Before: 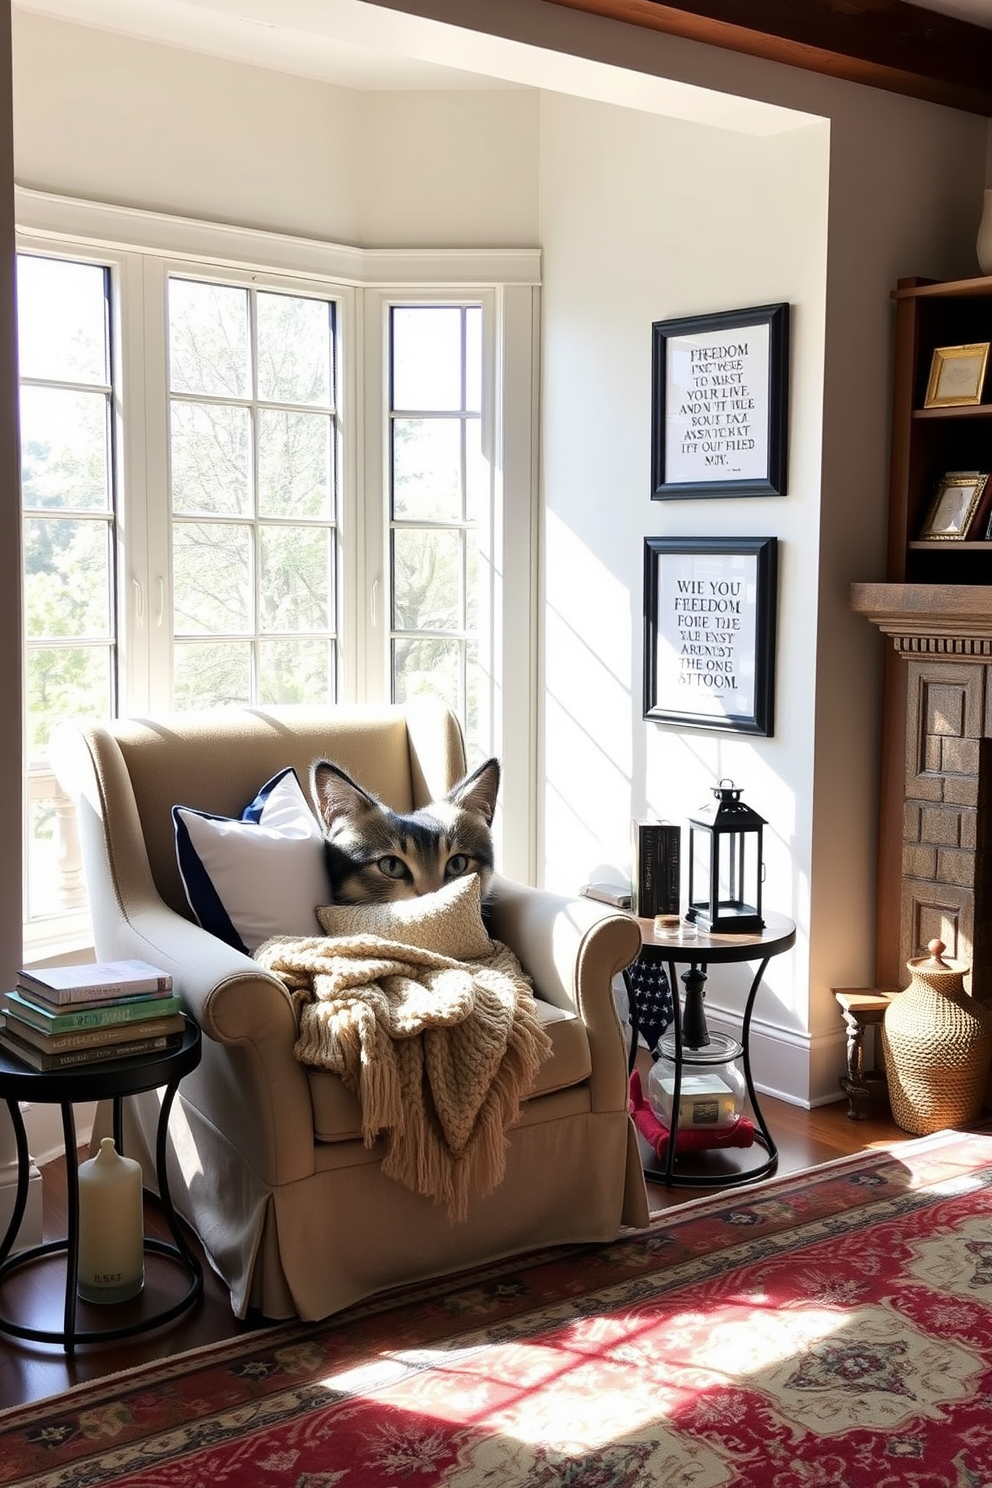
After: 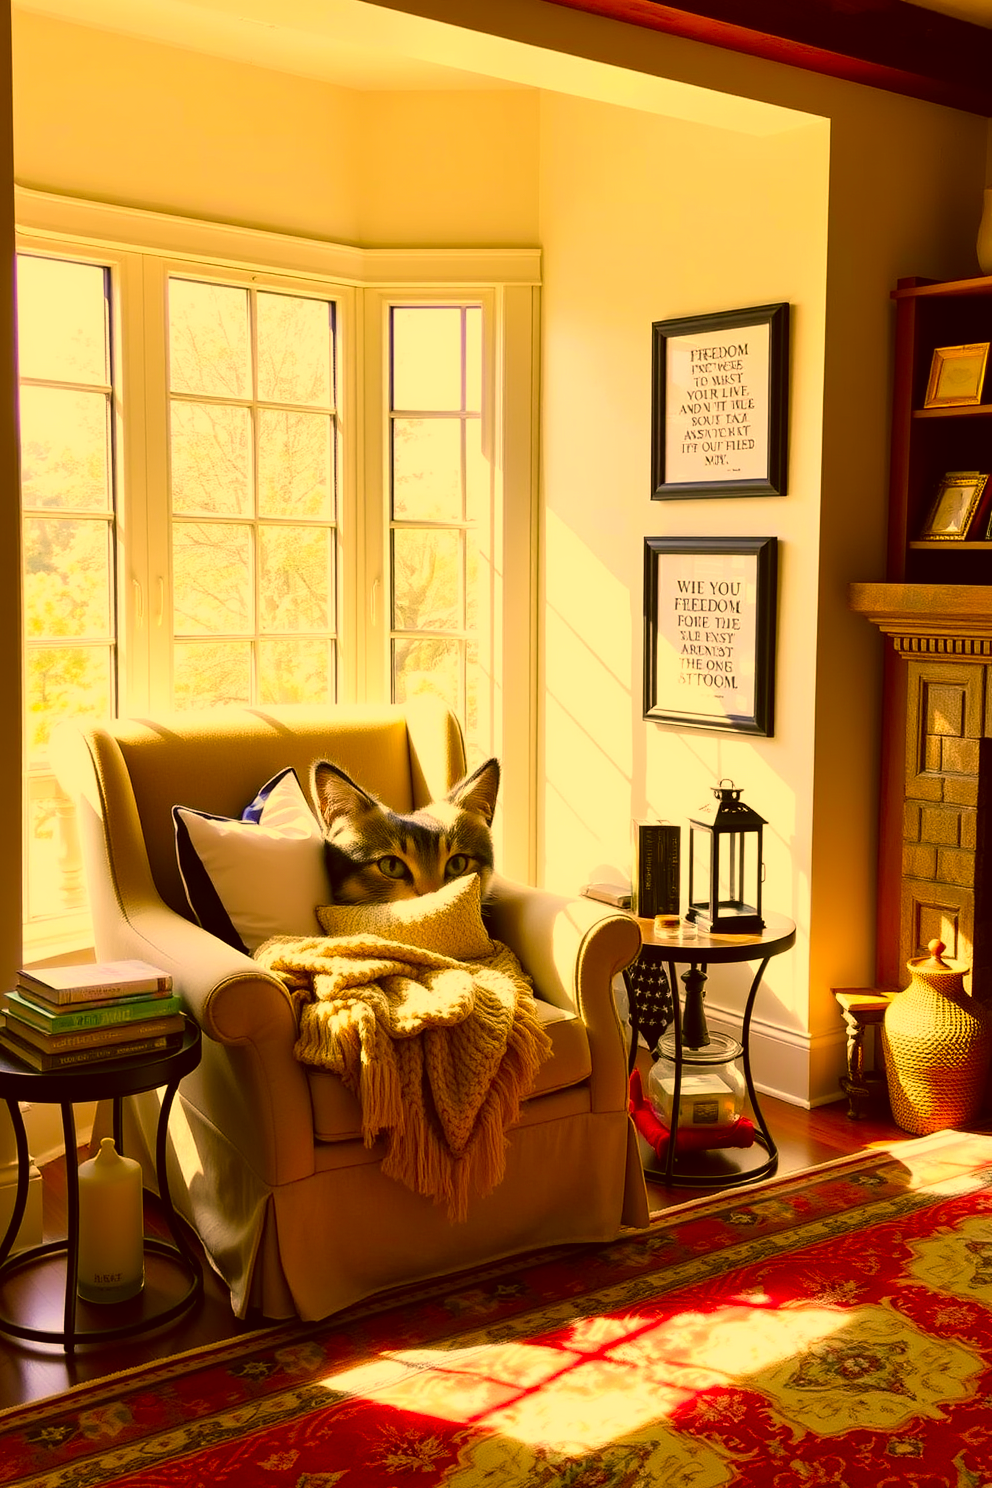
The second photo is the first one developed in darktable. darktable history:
color correction: highlights a* 10.48, highlights b* 30.56, shadows a* 2.65, shadows b* 18.15, saturation 1.72
